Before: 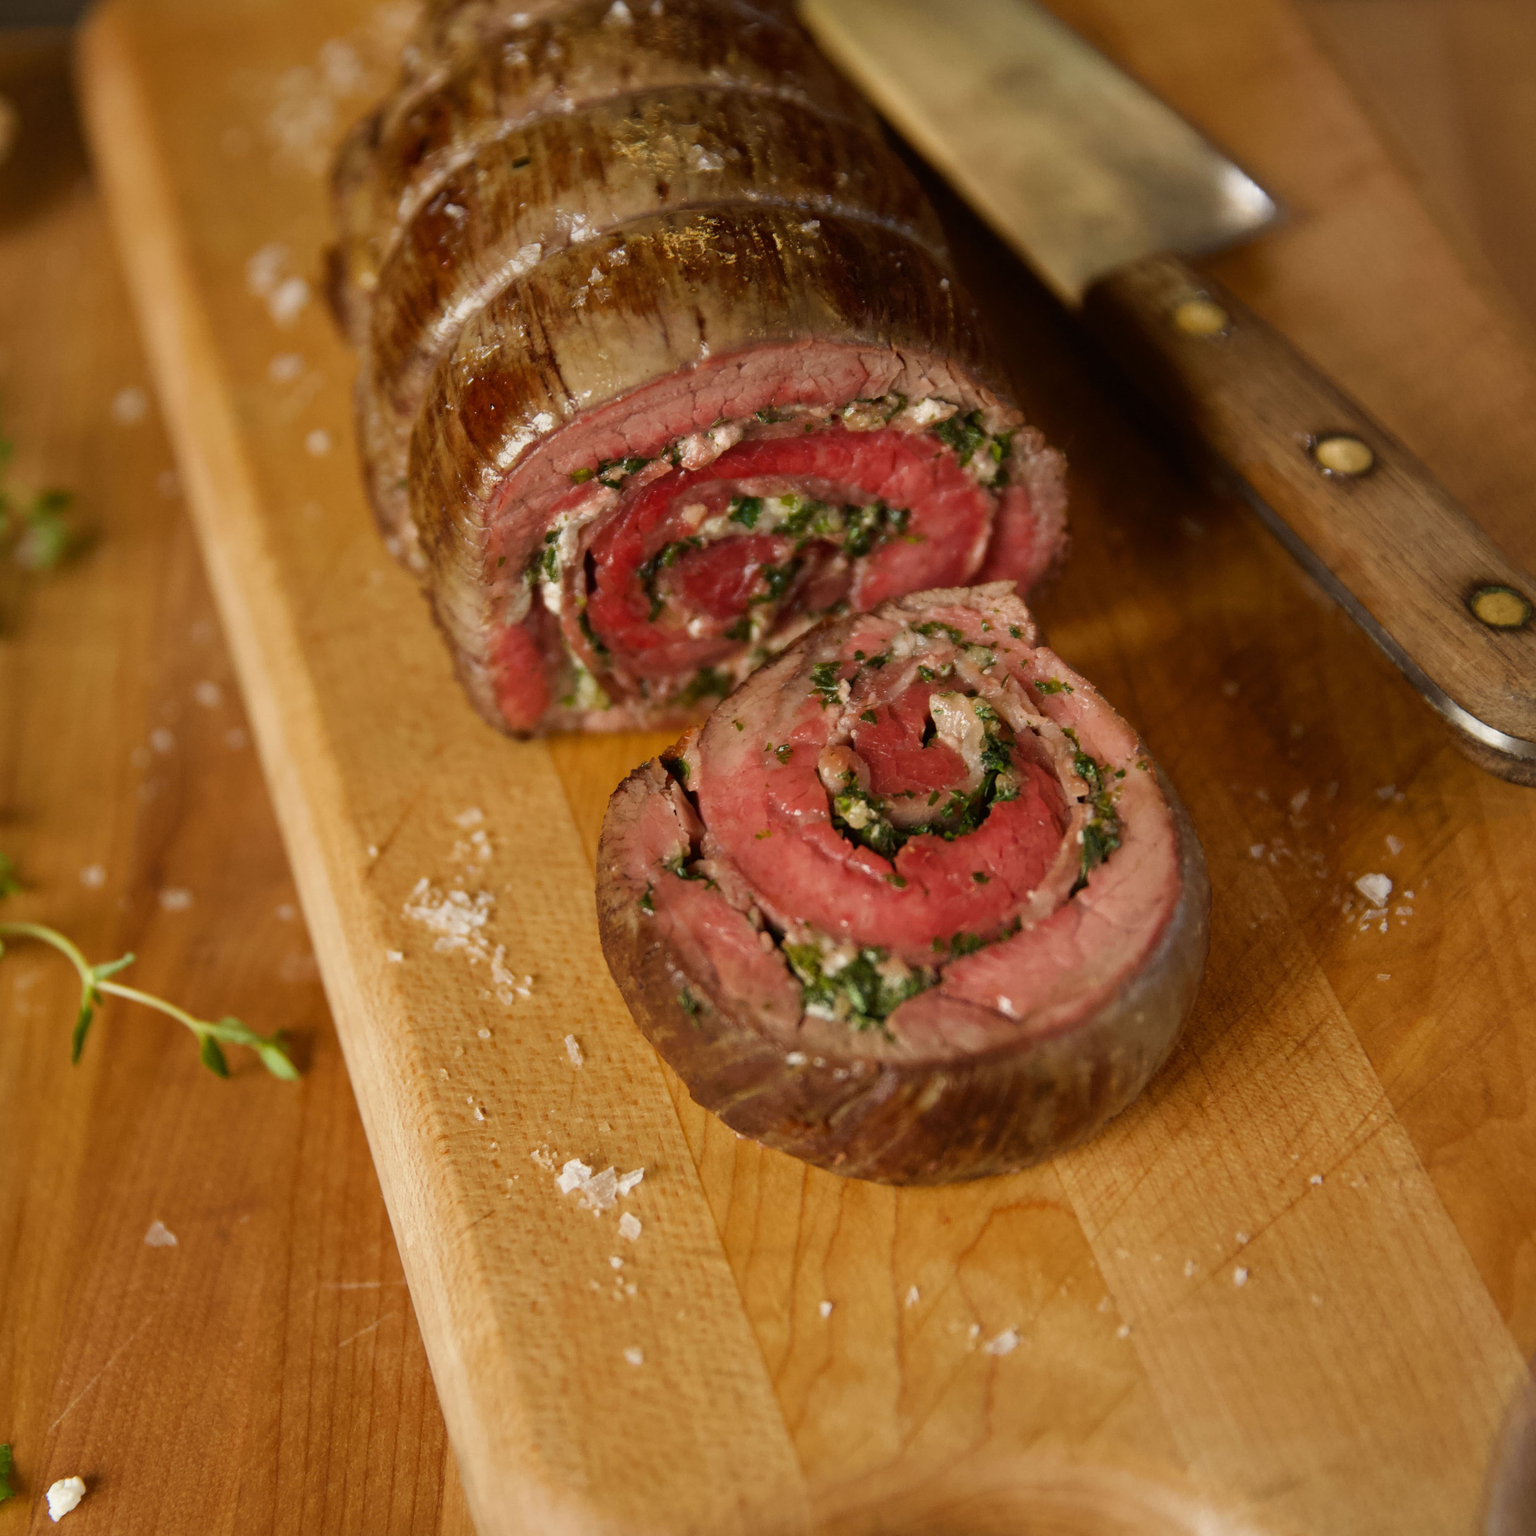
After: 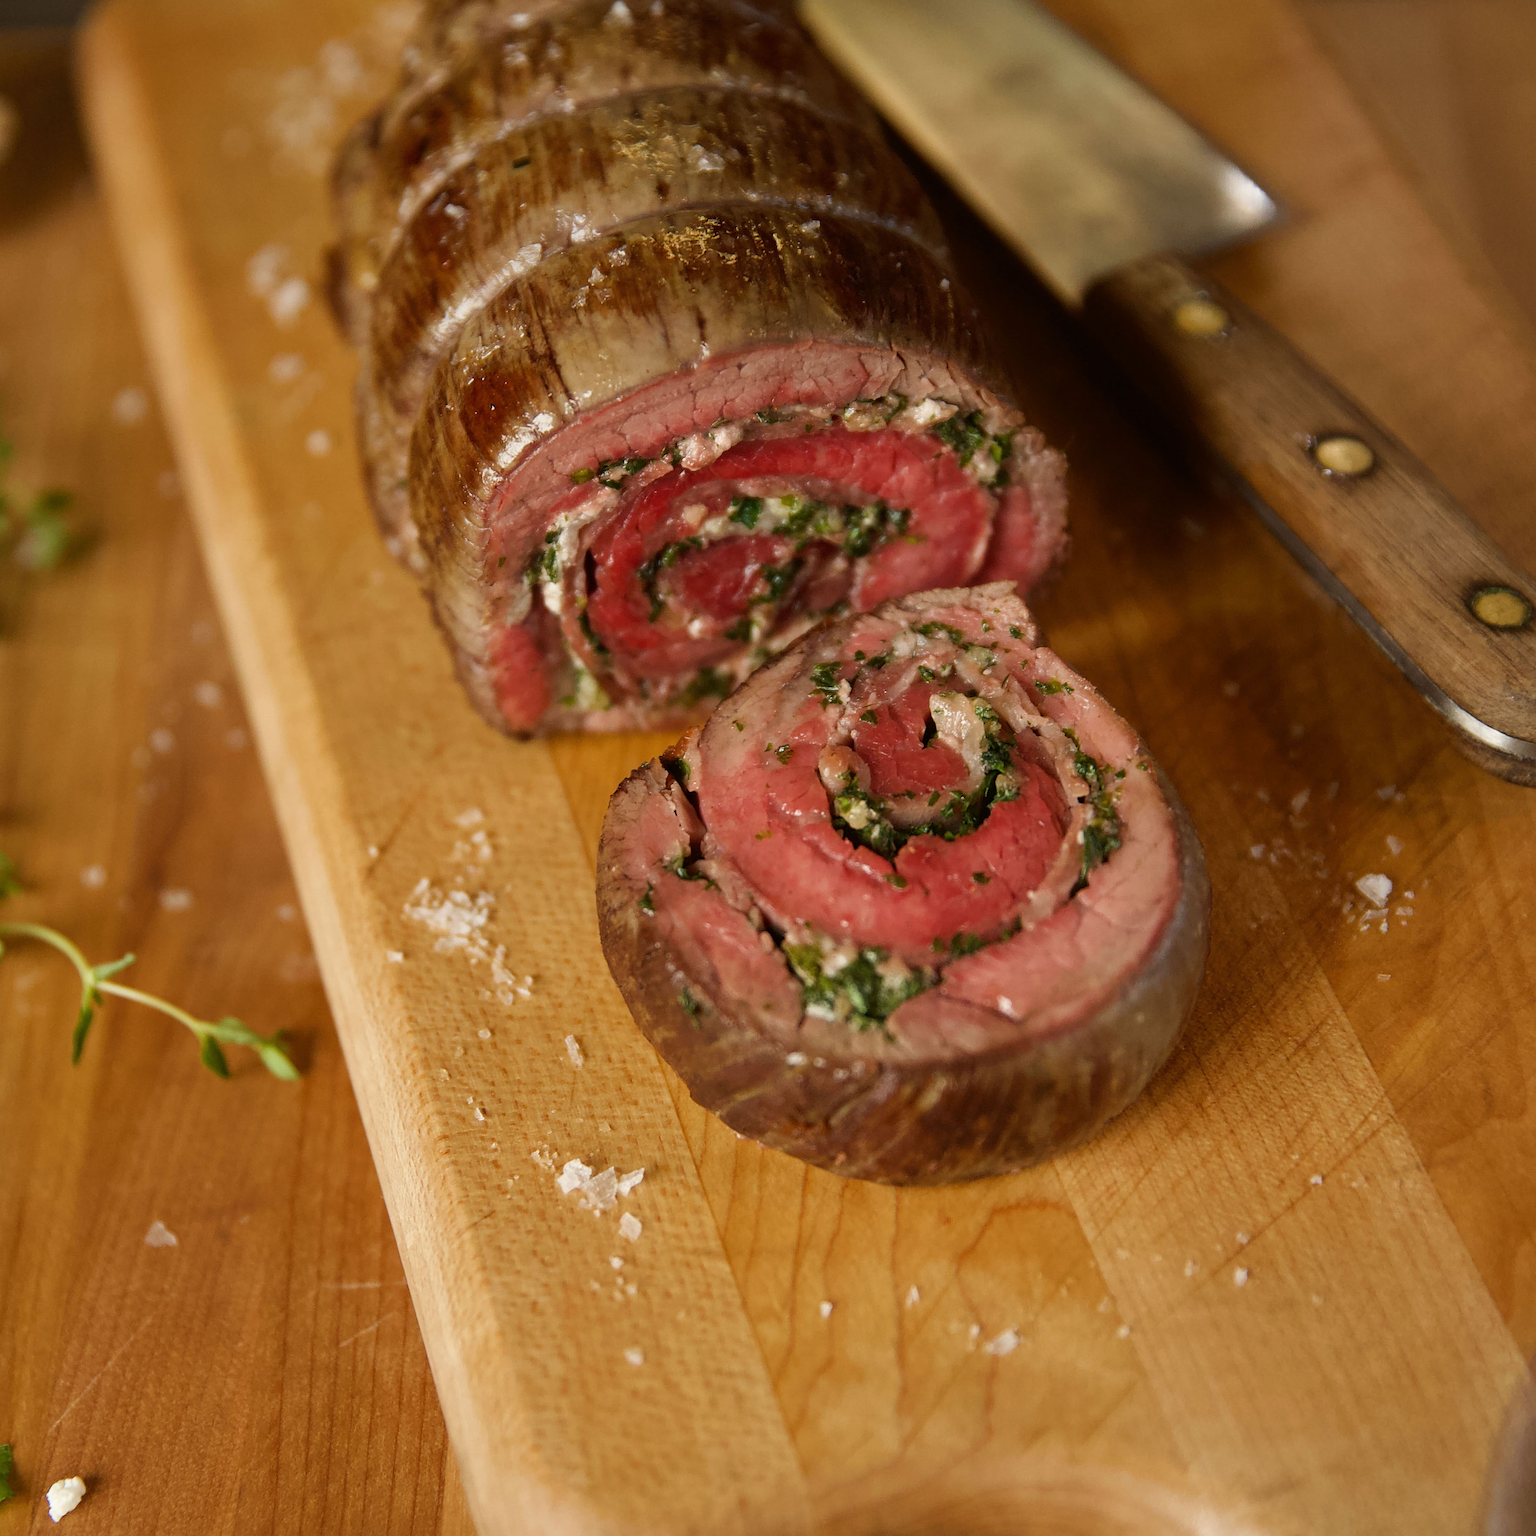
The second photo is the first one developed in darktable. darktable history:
shadows and highlights: shadows -10, white point adjustment 1.5, highlights 10
sharpen: on, module defaults
